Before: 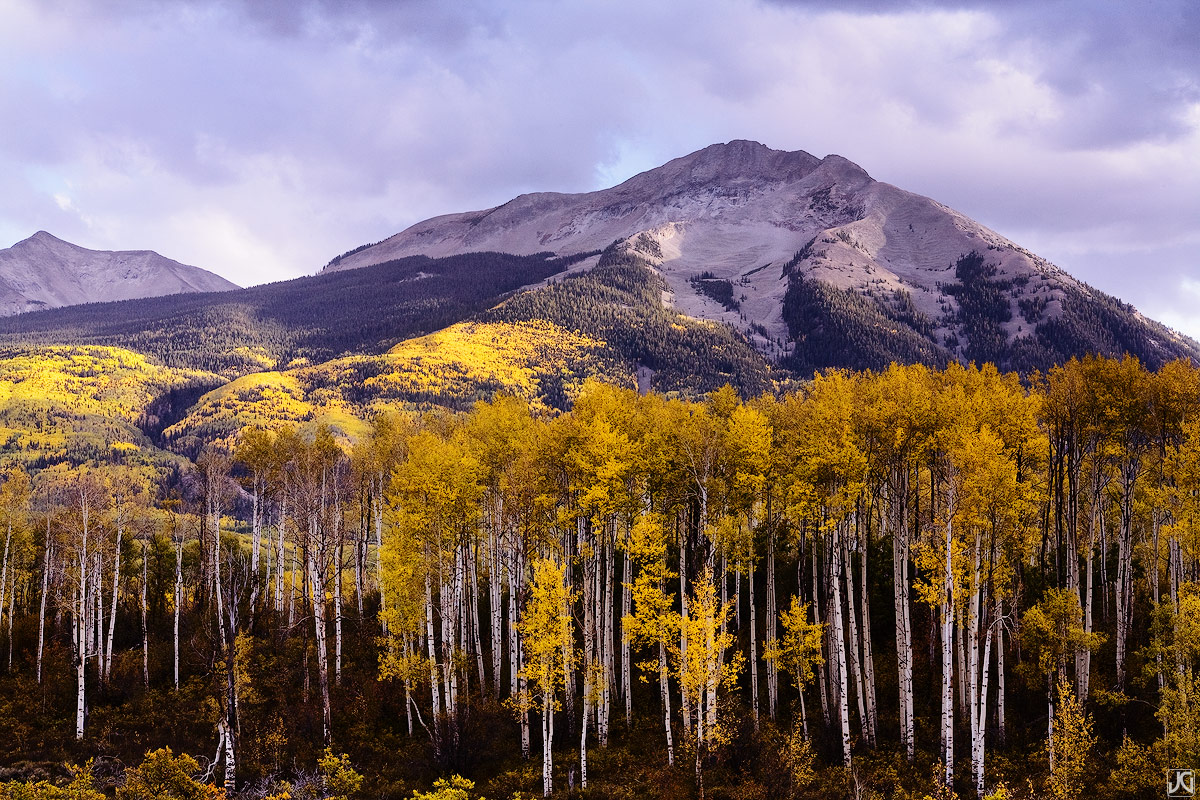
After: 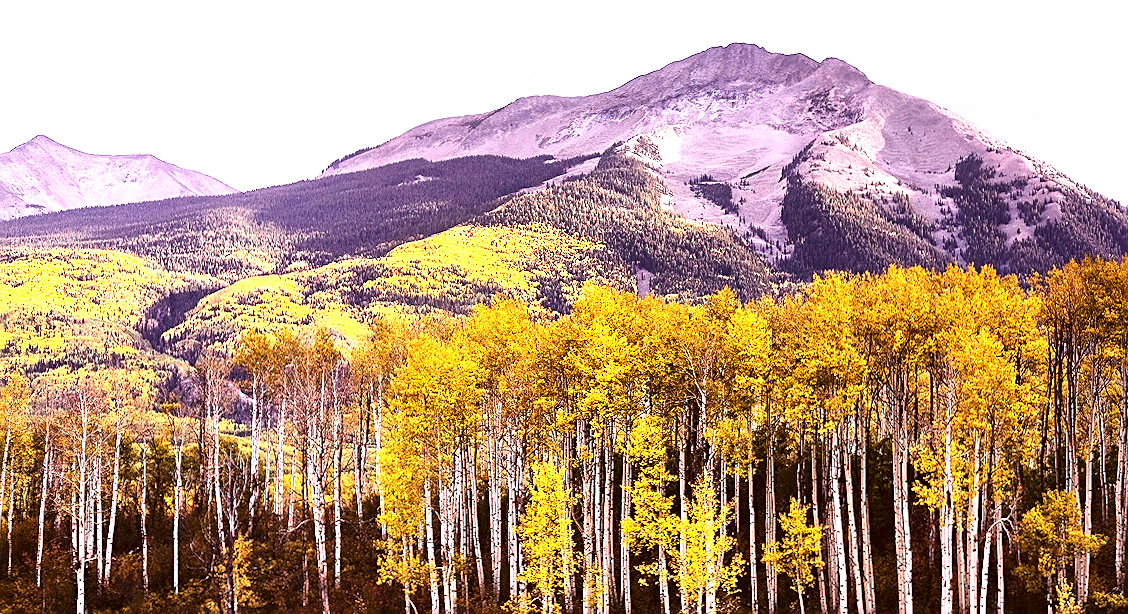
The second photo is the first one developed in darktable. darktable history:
exposure: black level correction 0, exposure 1.439 EV, compensate exposure bias true, compensate highlight preservation false
sharpen: on, module defaults
color correction: highlights a* 6.37, highlights b* 7.57, shadows a* 6.28, shadows b* 7.27, saturation 0.93
base curve: curves: ch0 [(0, 0) (0.989, 0.992)], preserve colors none
crop and rotate: angle 0.082°, top 12.053%, right 5.76%, bottom 10.983%
